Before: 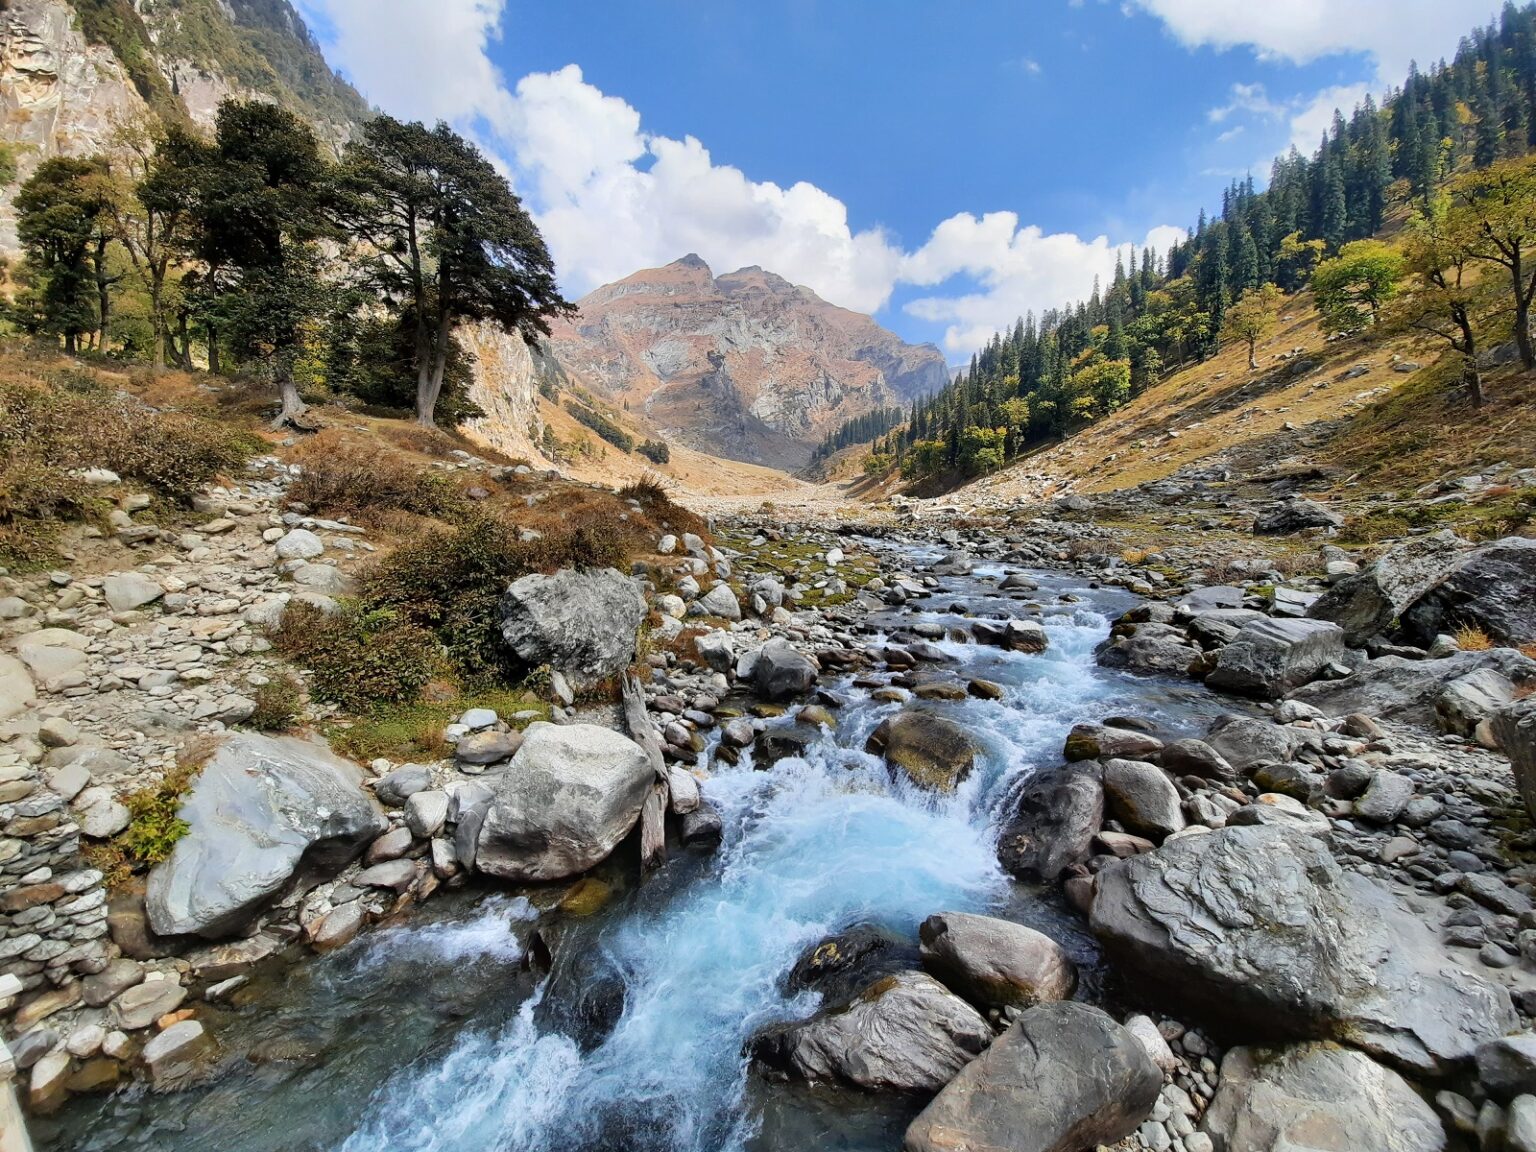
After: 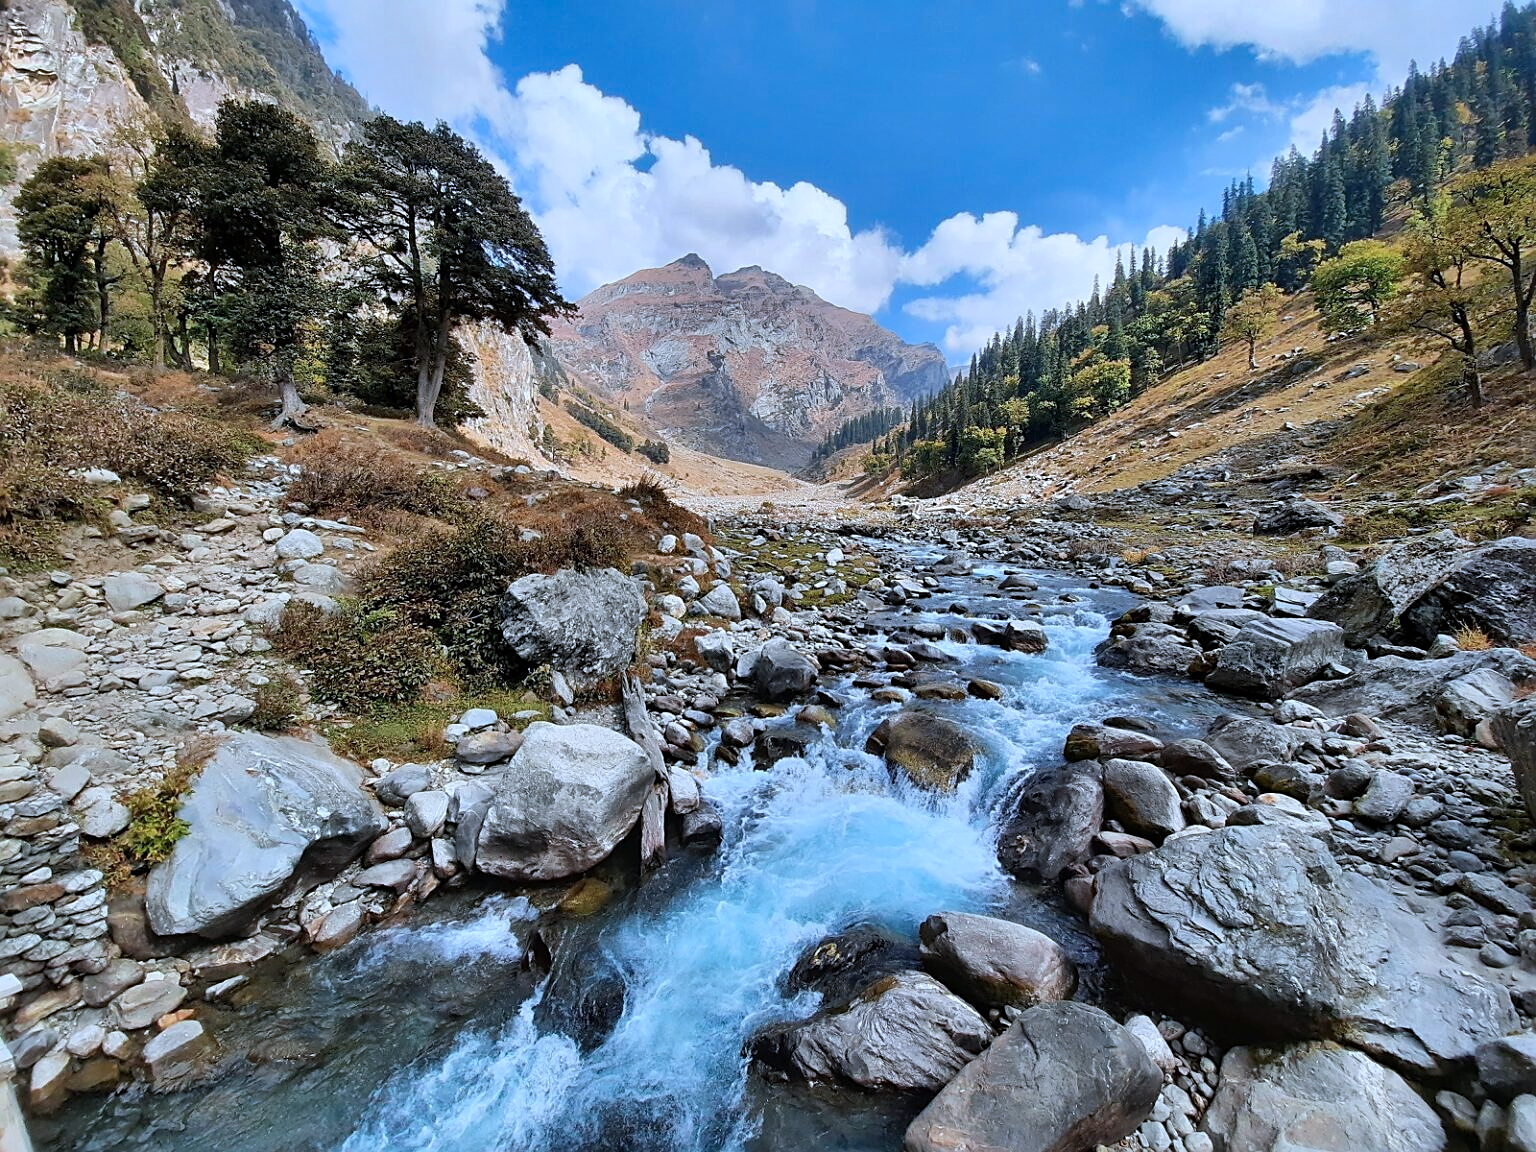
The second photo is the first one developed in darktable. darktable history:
sharpen: amount 0.494
shadows and highlights: shadows 43.71, white point adjustment -1.55, soften with gaussian
color correction: highlights a* -2.15, highlights b* -18.64
